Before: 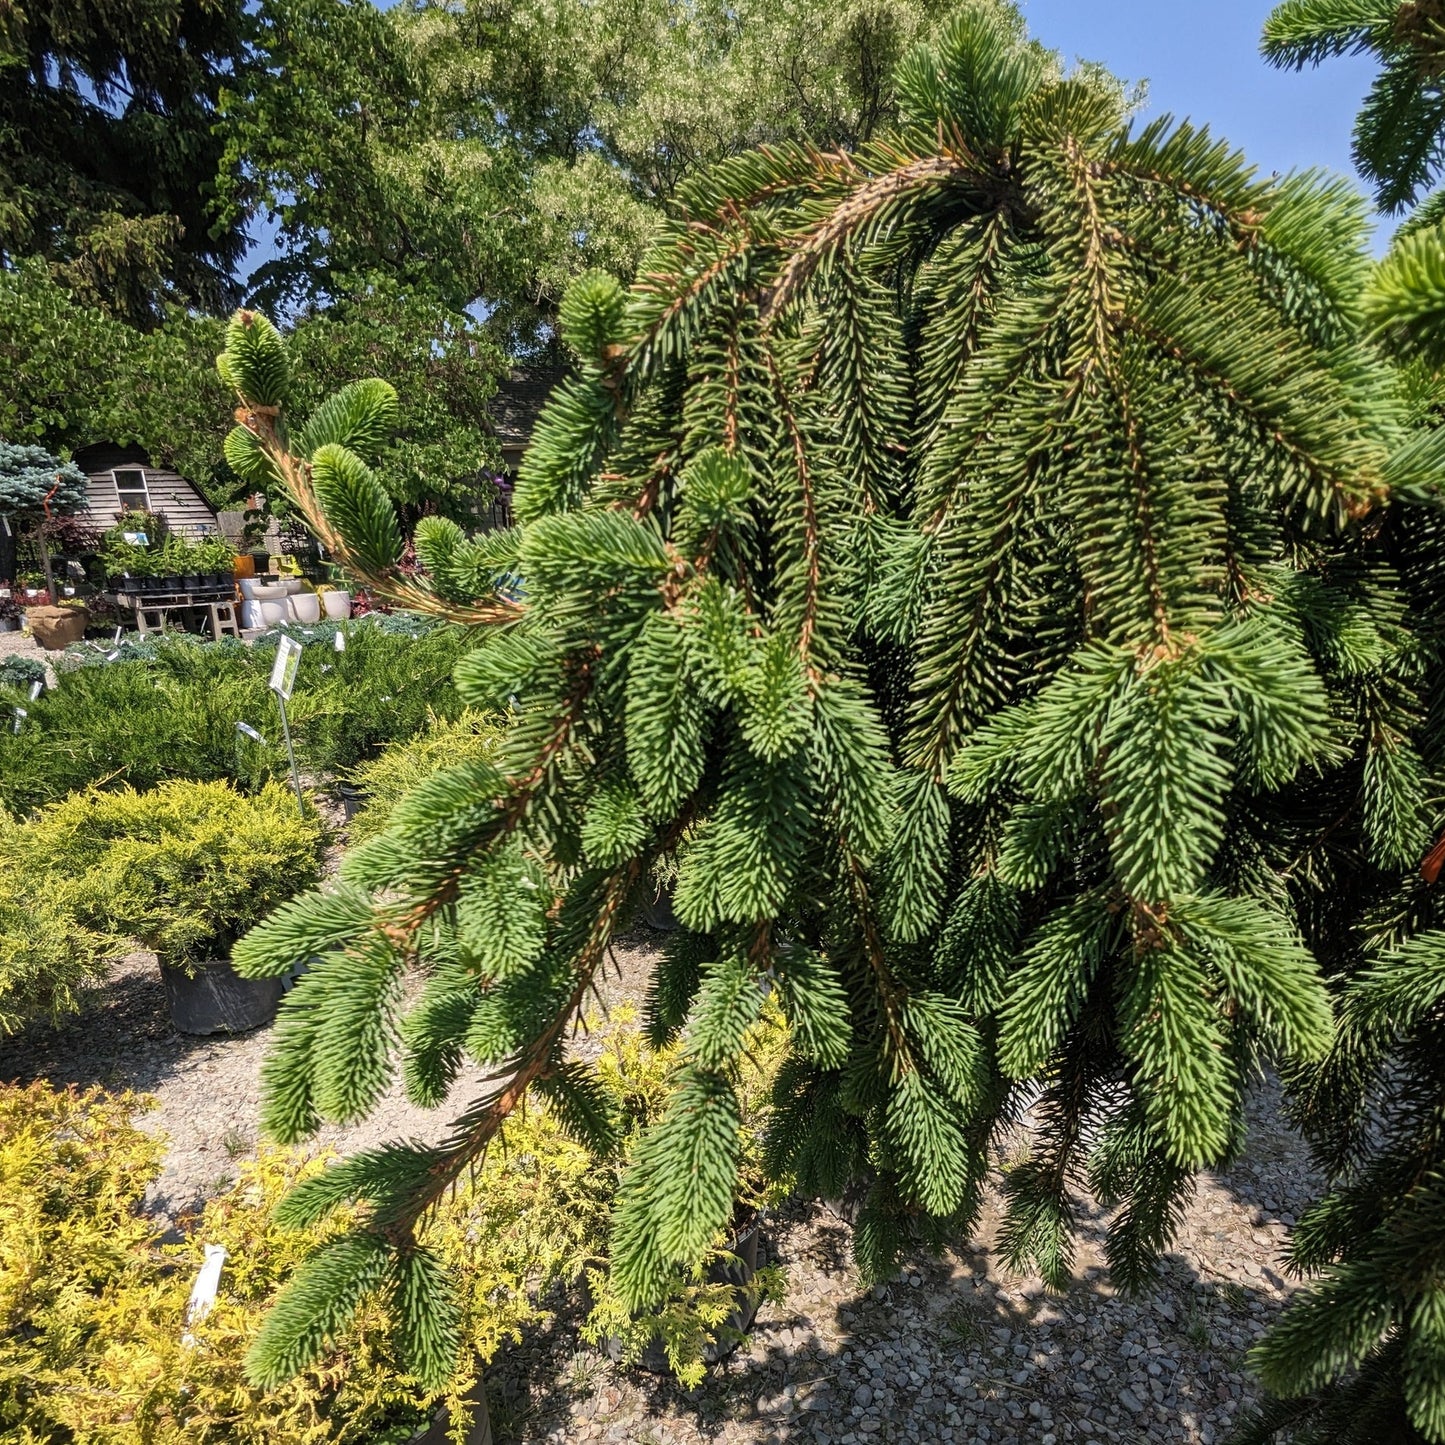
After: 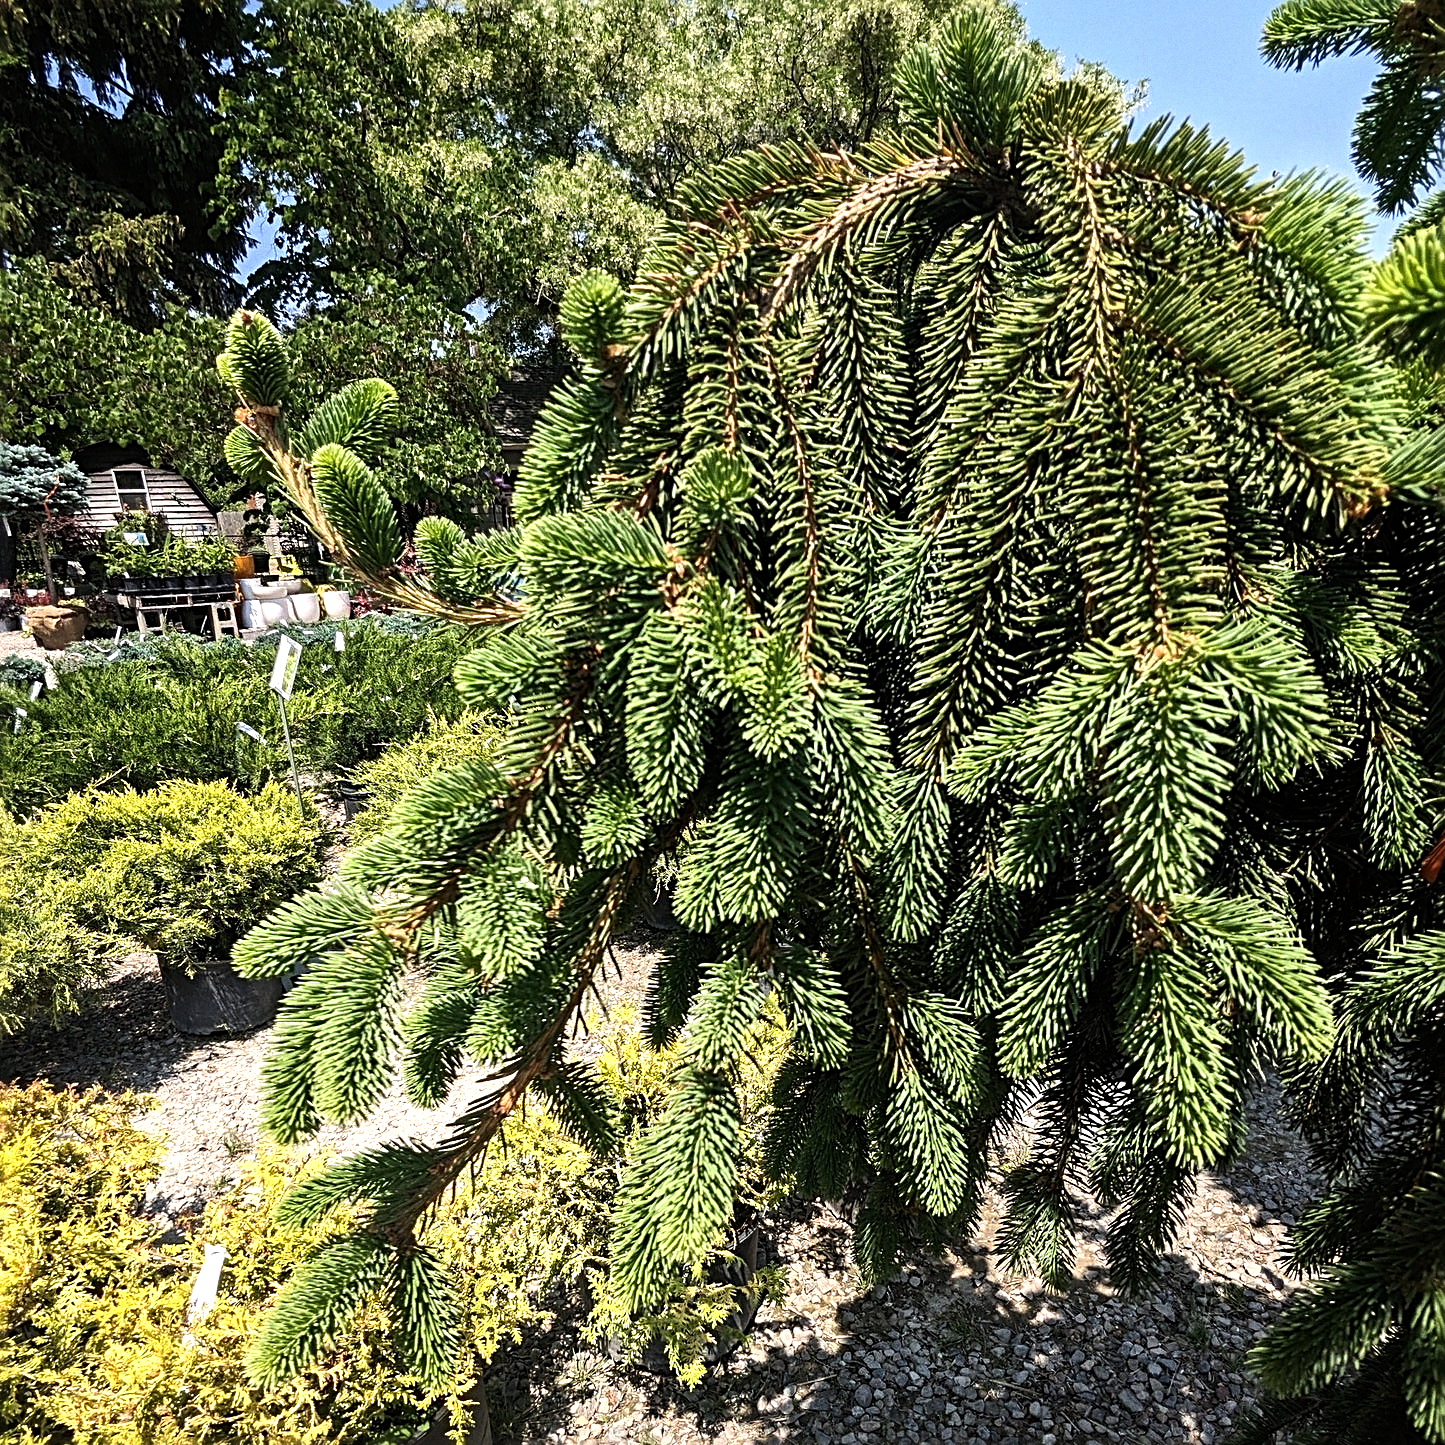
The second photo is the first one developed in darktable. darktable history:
sharpen: radius 3.119
tone equalizer: -8 EV -0.75 EV, -7 EV -0.7 EV, -6 EV -0.6 EV, -5 EV -0.4 EV, -3 EV 0.4 EV, -2 EV 0.6 EV, -1 EV 0.7 EV, +0 EV 0.75 EV, edges refinement/feathering 500, mask exposure compensation -1.57 EV, preserve details no
grain: coarseness 0.09 ISO
